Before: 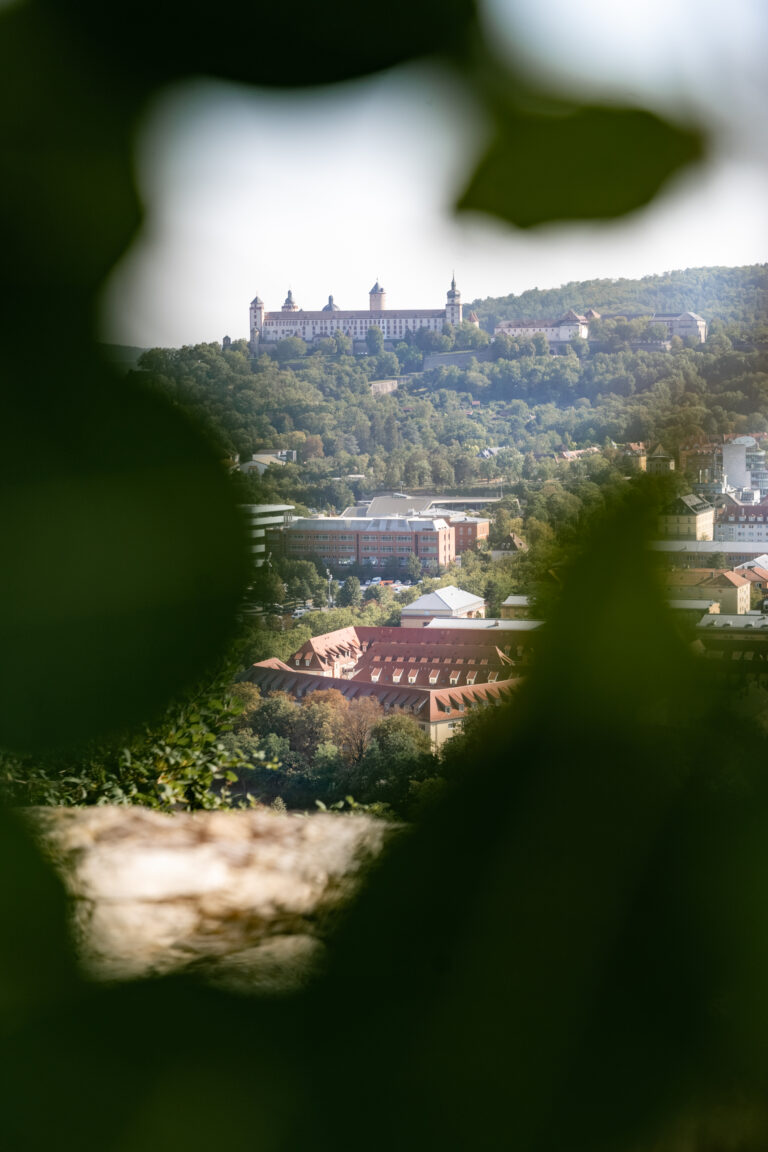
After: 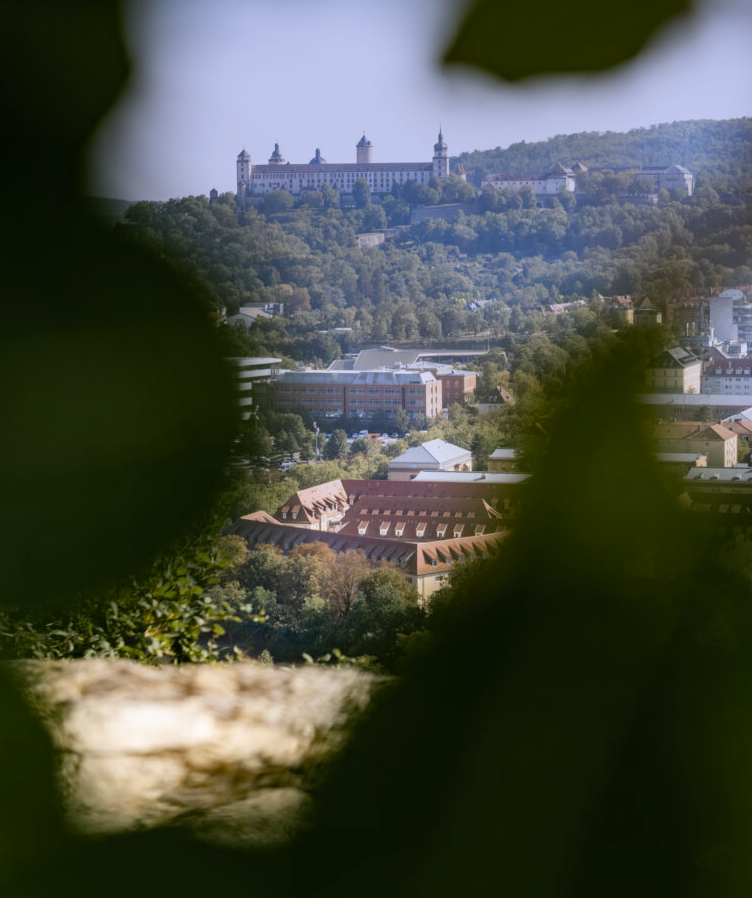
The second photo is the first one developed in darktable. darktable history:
graduated density: hue 238.83°, saturation 50%
crop and rotate: left 1.814%, top 12.818%, right 0.25%, bottom 9.225%
color contrast: green-magenta contrast 0.8, blue-yellow contrast 1.1, unbound 0
